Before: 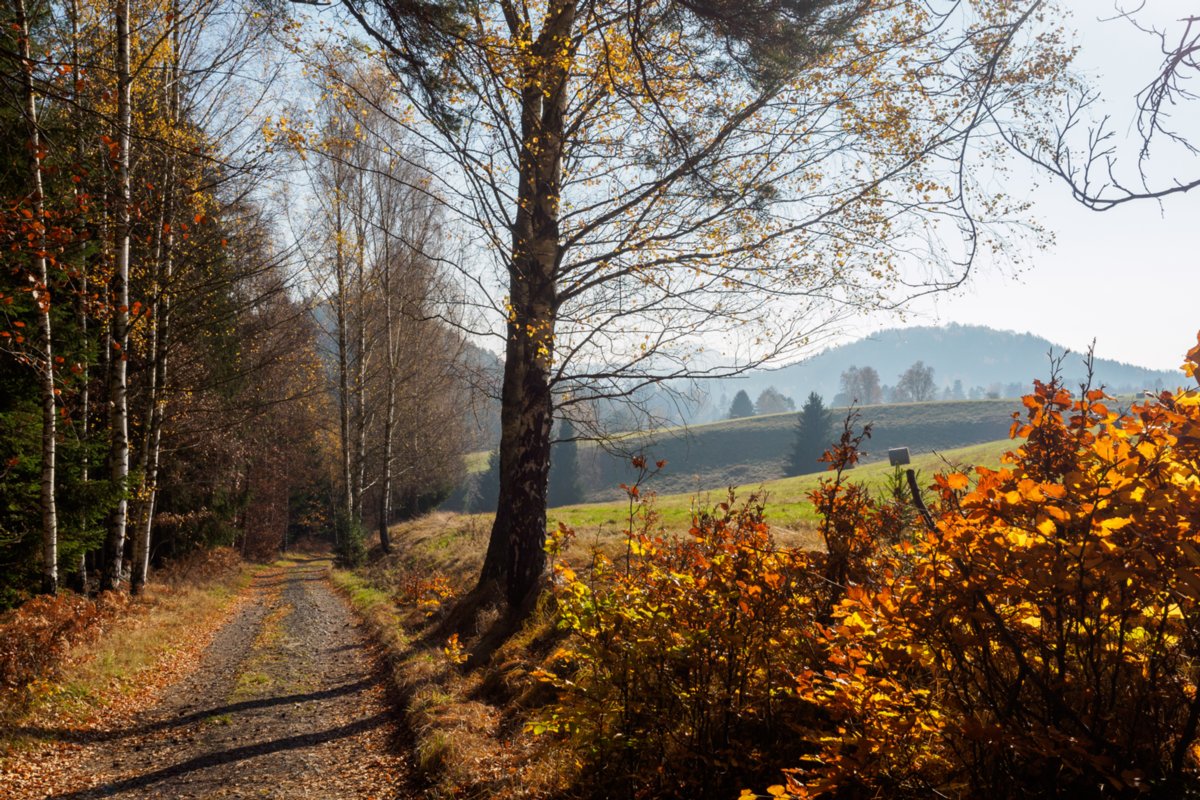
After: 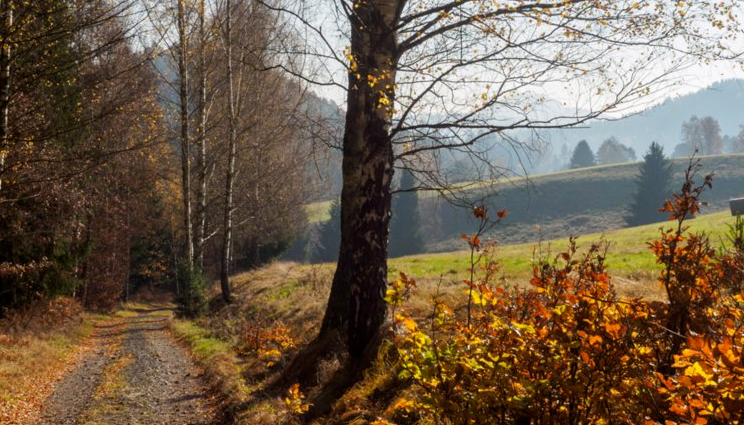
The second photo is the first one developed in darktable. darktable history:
exposure: black level correction 0.001, compensate highlight preservation false
crop: left 13.312%, top 31.28%, right 24.627%, bottom 15.582%
